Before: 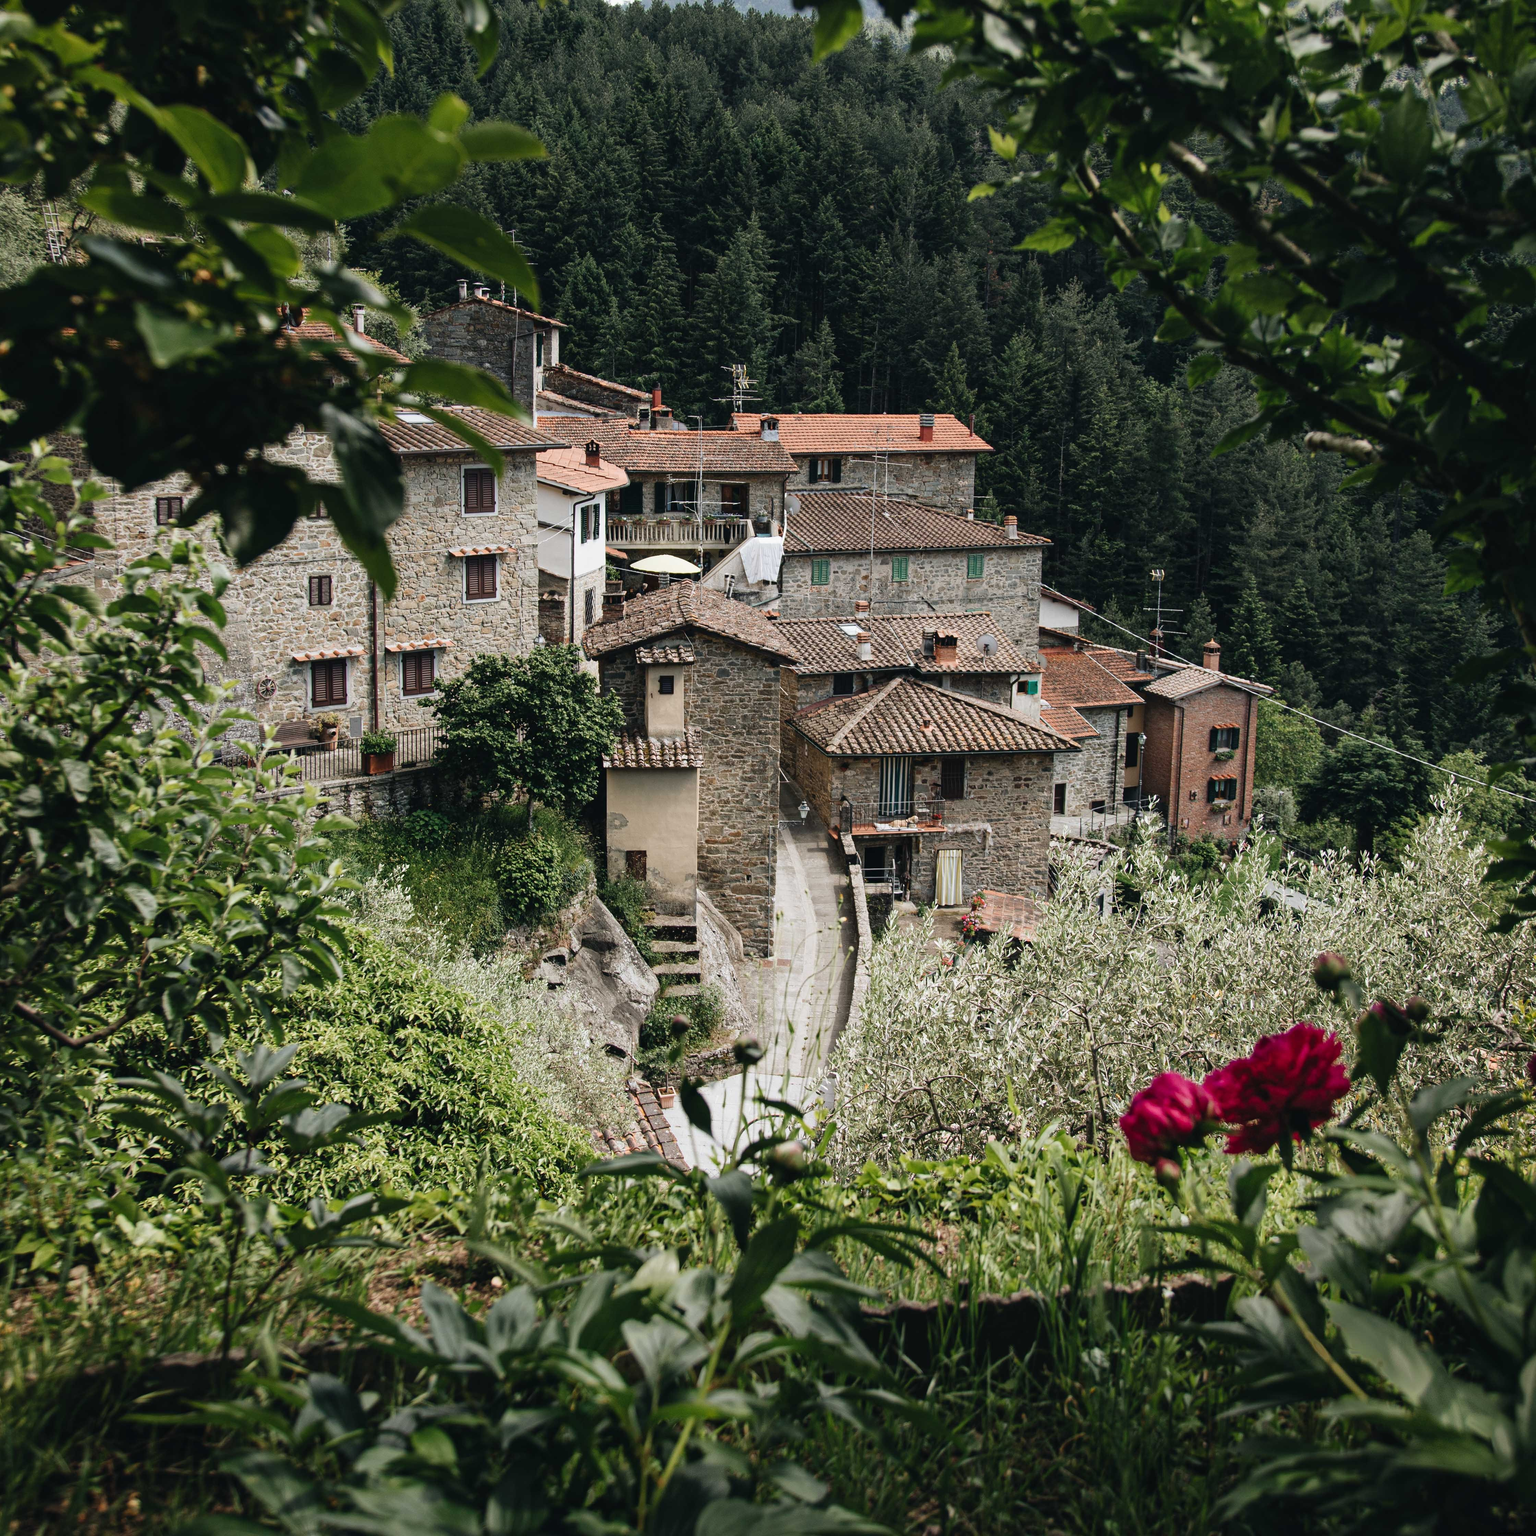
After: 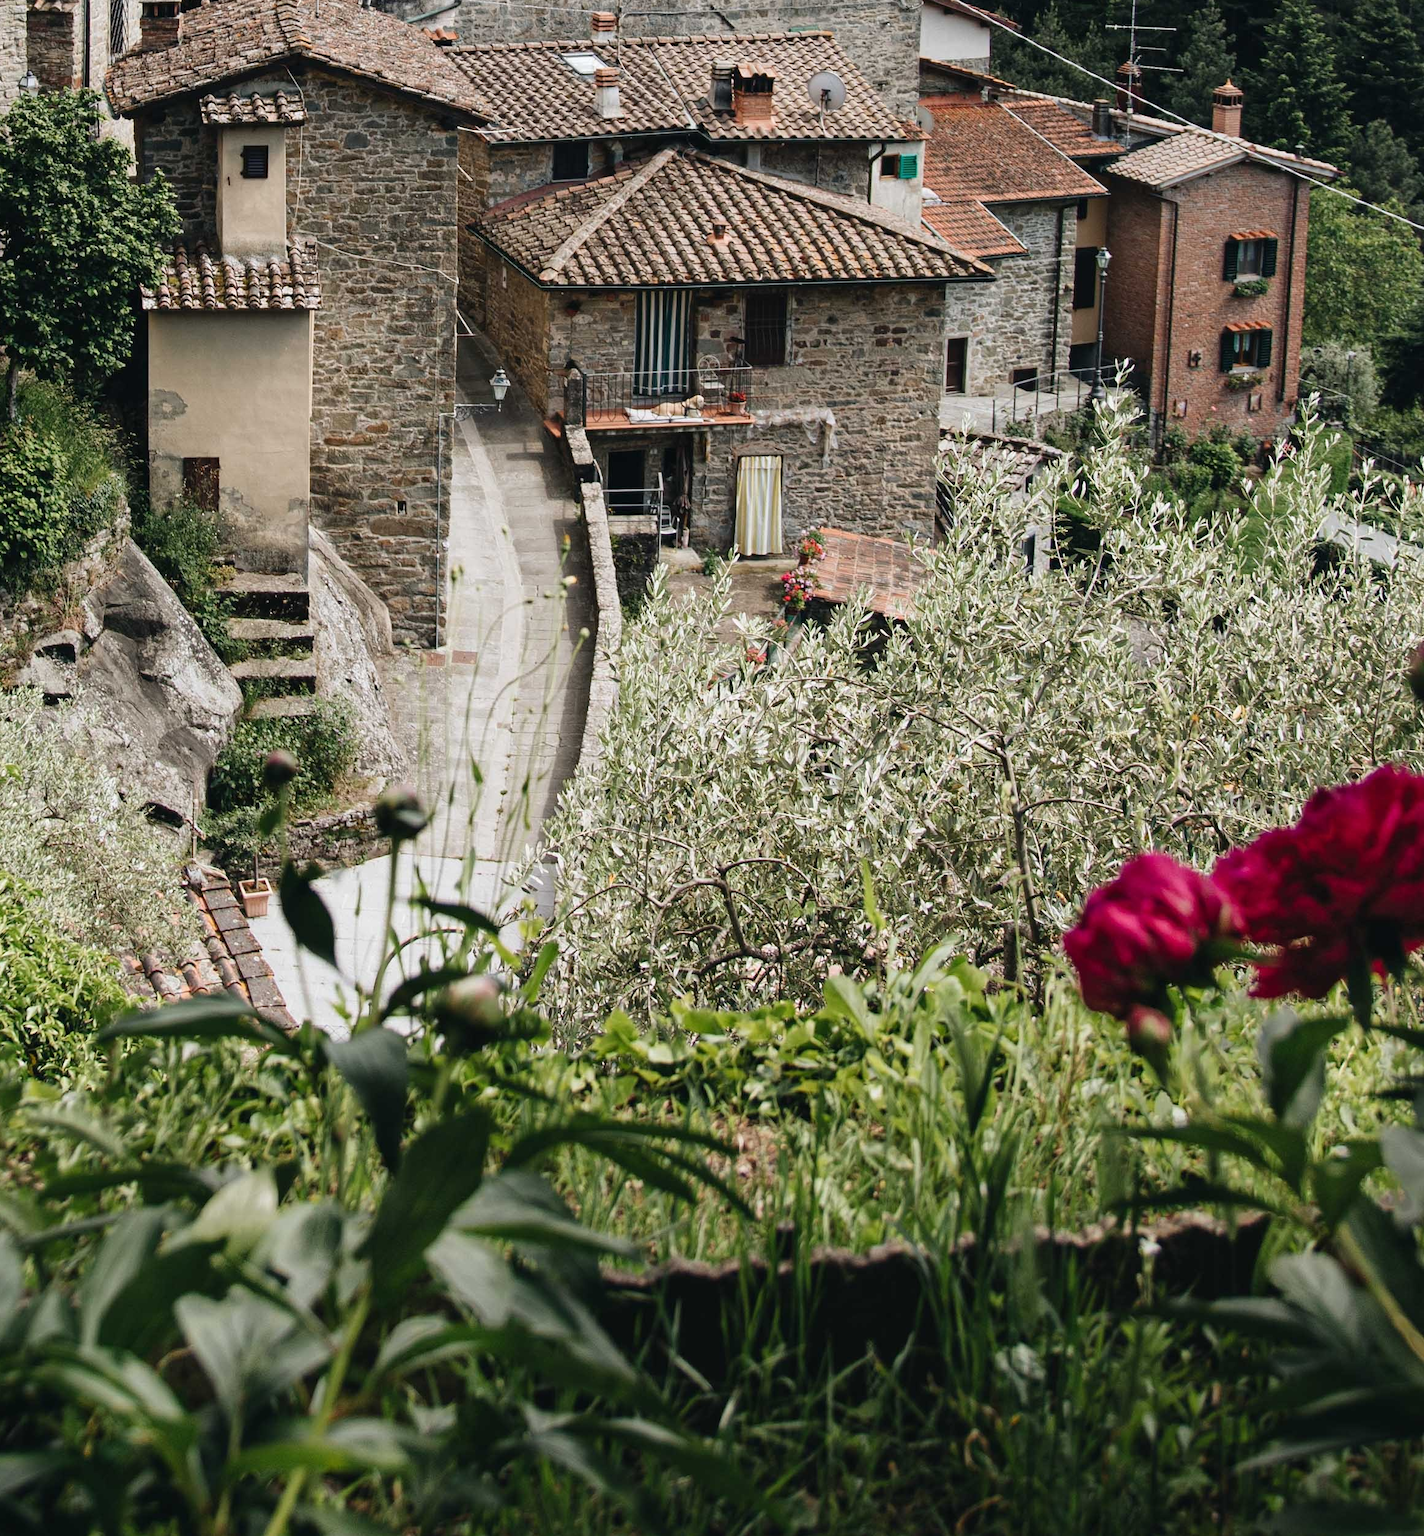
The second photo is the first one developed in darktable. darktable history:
crop: left 34.086%, top 38.685%, right 13.9%, bottom 5.234%
